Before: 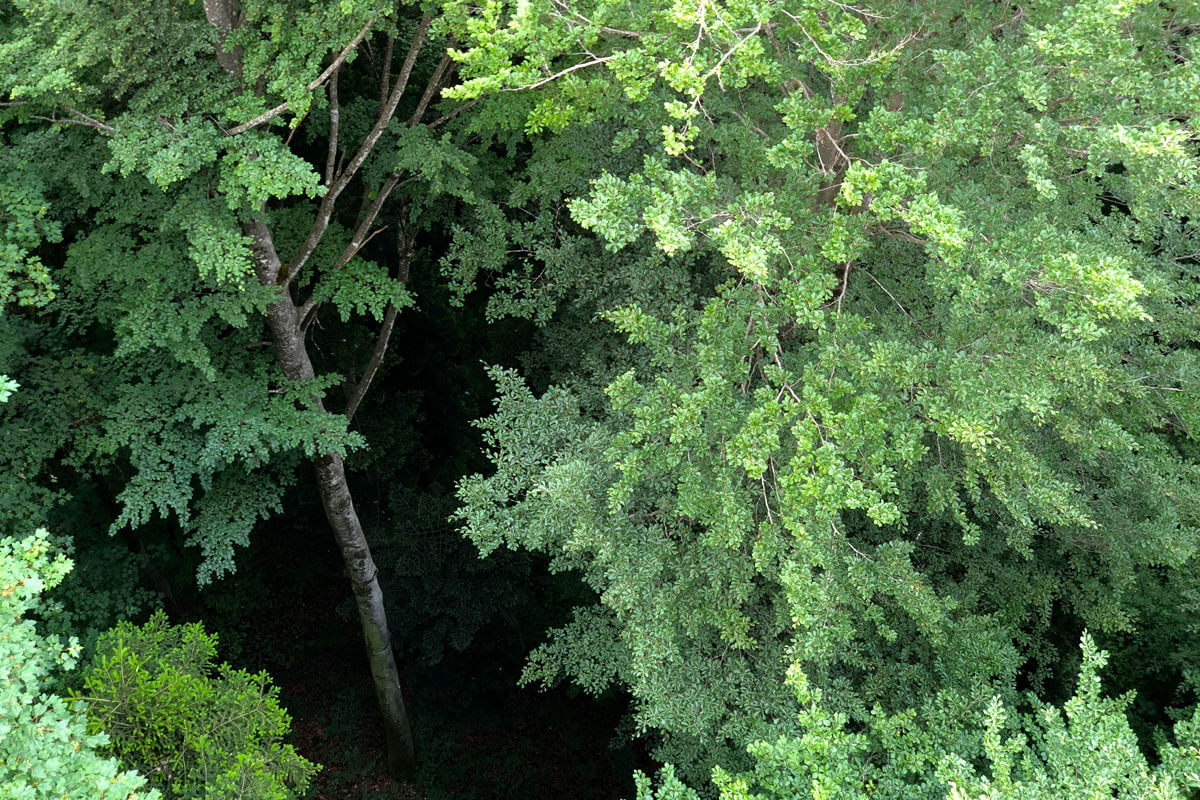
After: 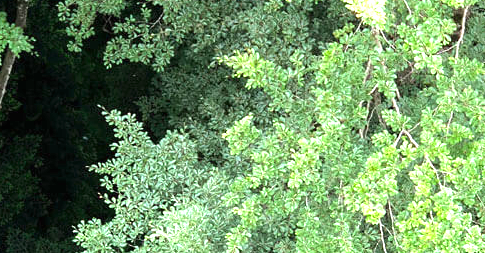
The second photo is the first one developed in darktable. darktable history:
exposure: black level correction 0, exposure 1.199 EV, compensate highlight preservation false
crop: left 31.841%, top 31.932%, right 27.735%, bottom 36.376%
